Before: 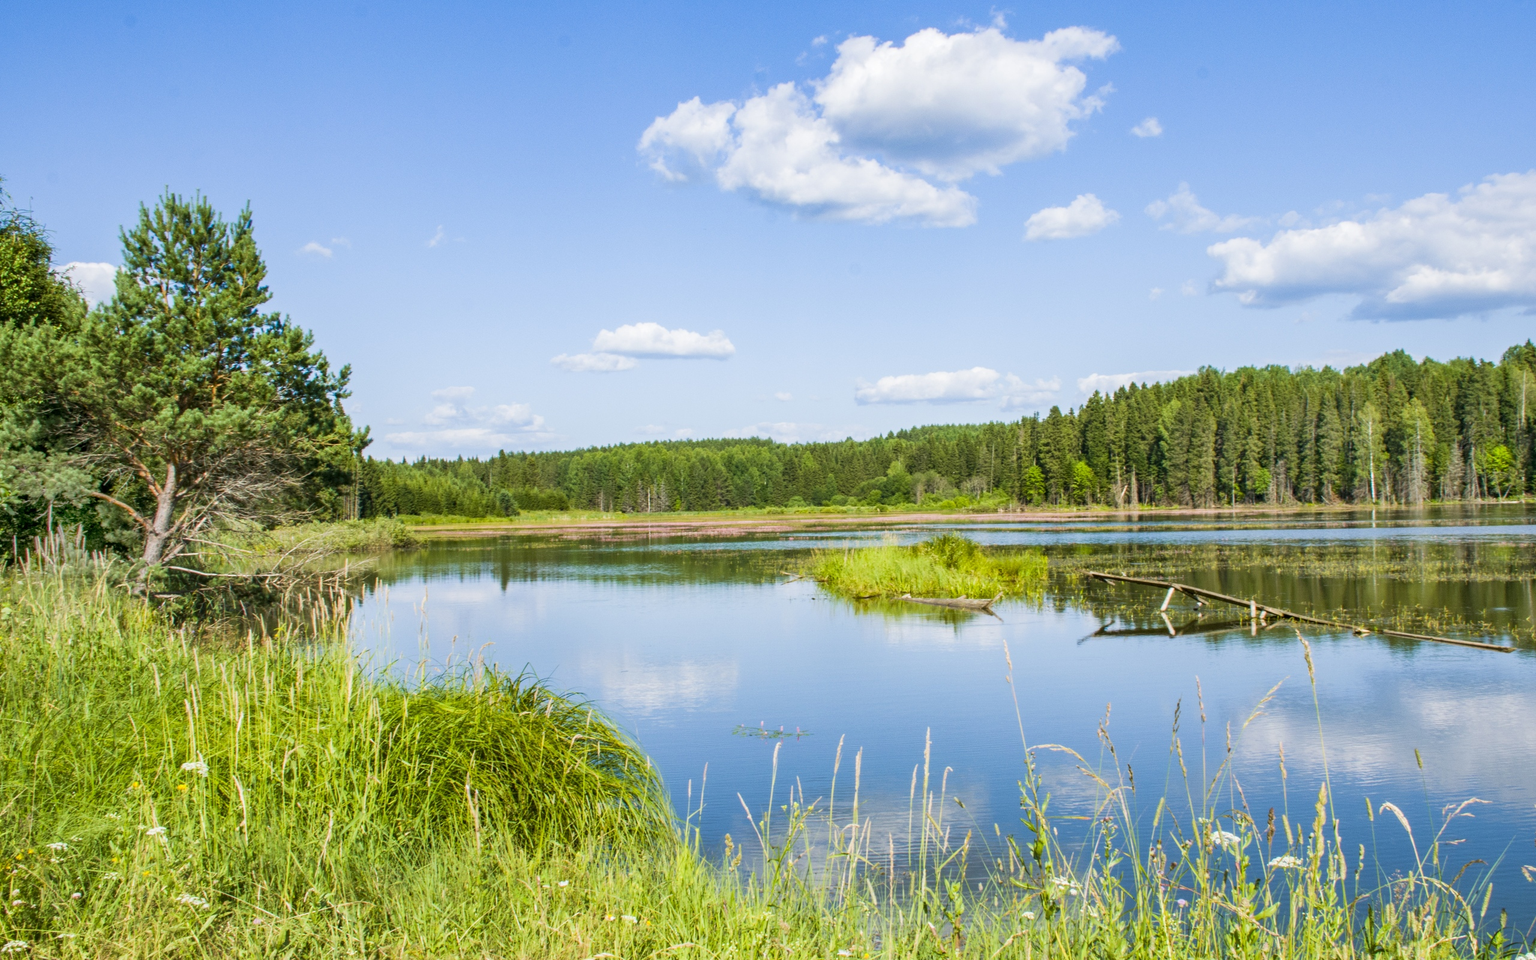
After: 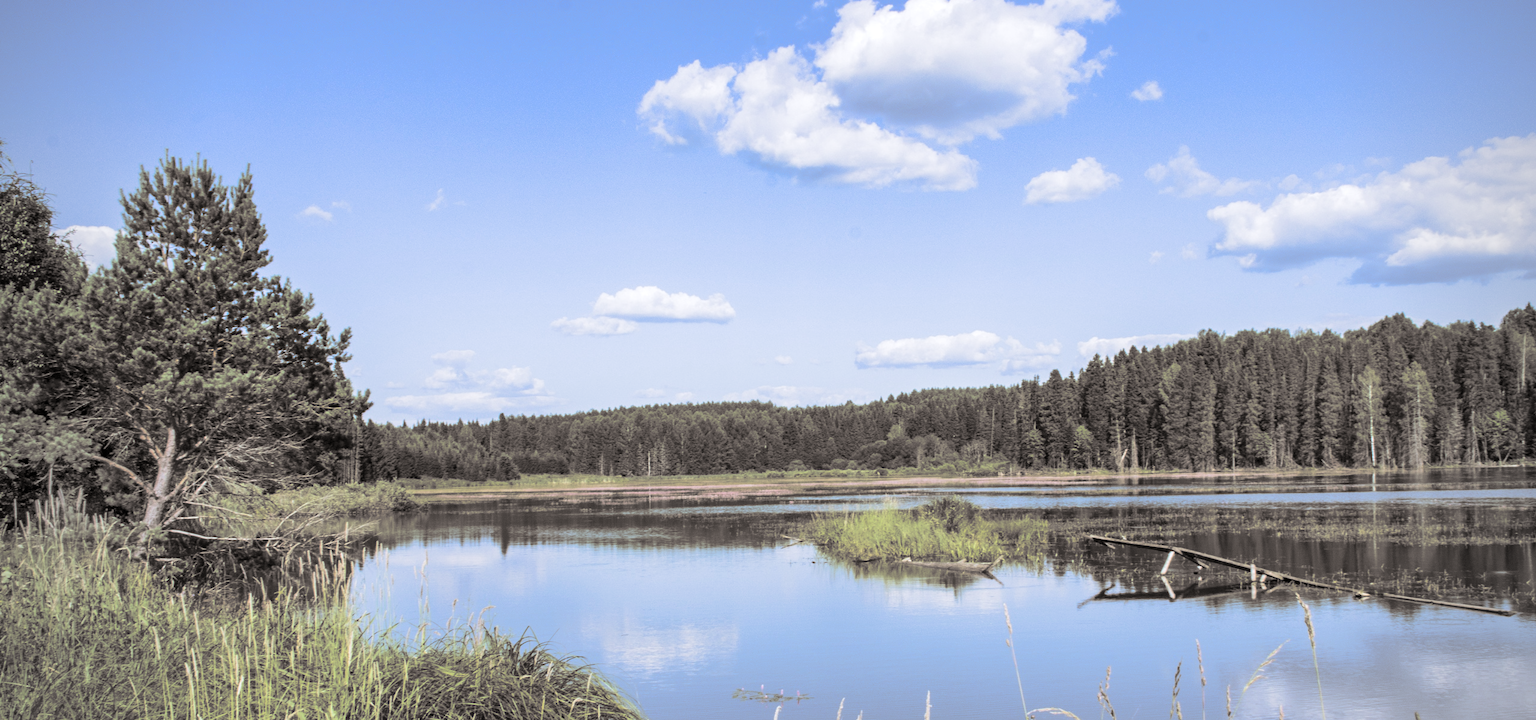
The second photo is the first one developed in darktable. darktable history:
split-toning: shadows › hue 26°, shadows › saturation 0.09, highlights › hue 40°, highlights › saturation 0.18, balance -63, compress 0%
crop: top 3.857%, bottom 21.132%
vignetting: fall-off radius 60.92%
color calibration: illuminant as shot in camera, x 0.358, y 0.373, temperature 4628.91 K
